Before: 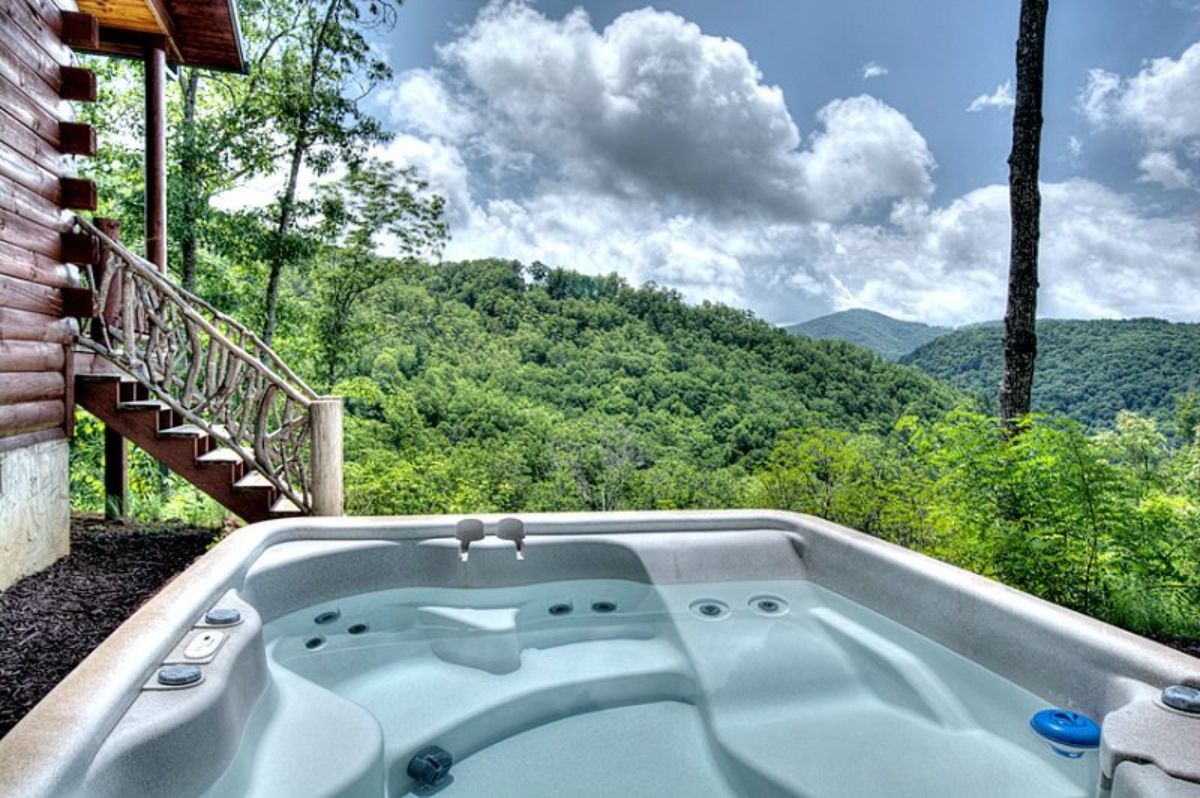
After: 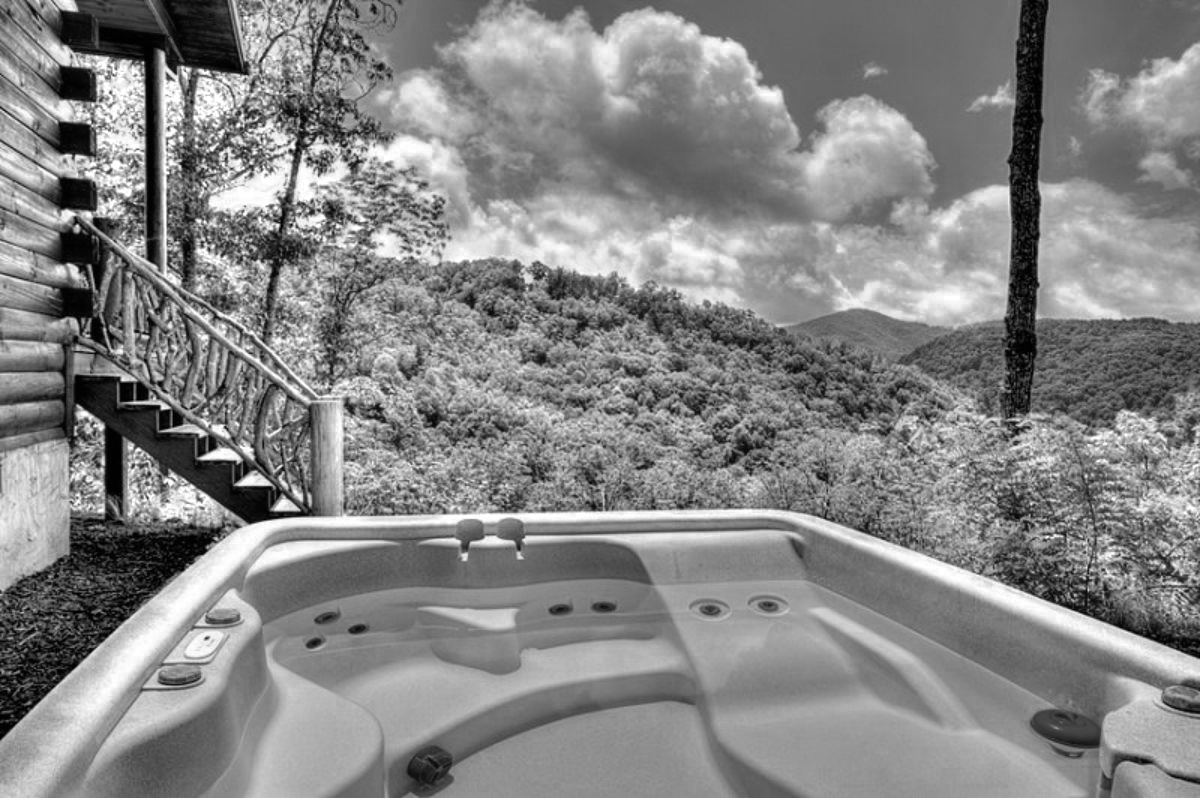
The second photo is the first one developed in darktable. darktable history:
color zones: curves: ch0 [(0.002, 0.429) (0.121, 0.212) (0.198, 0.113) (0.276, 0.344) (0.331, 0.541) (0.41, 0.56) (0.482, 0.289) (0.619, 0.227) (0.721, 0.18) (0.821, 0.435) (0.928, 0.555) (1, 0.587)]; ch1 [(0, 0) (0.143, 0) (0.286, 0) (0.429, 0) (0.571, 0) (0.714, 0) (0.857, 0)]
shadows and highlights: shadows 36.46, highlights -27.26, soften with gaussian
